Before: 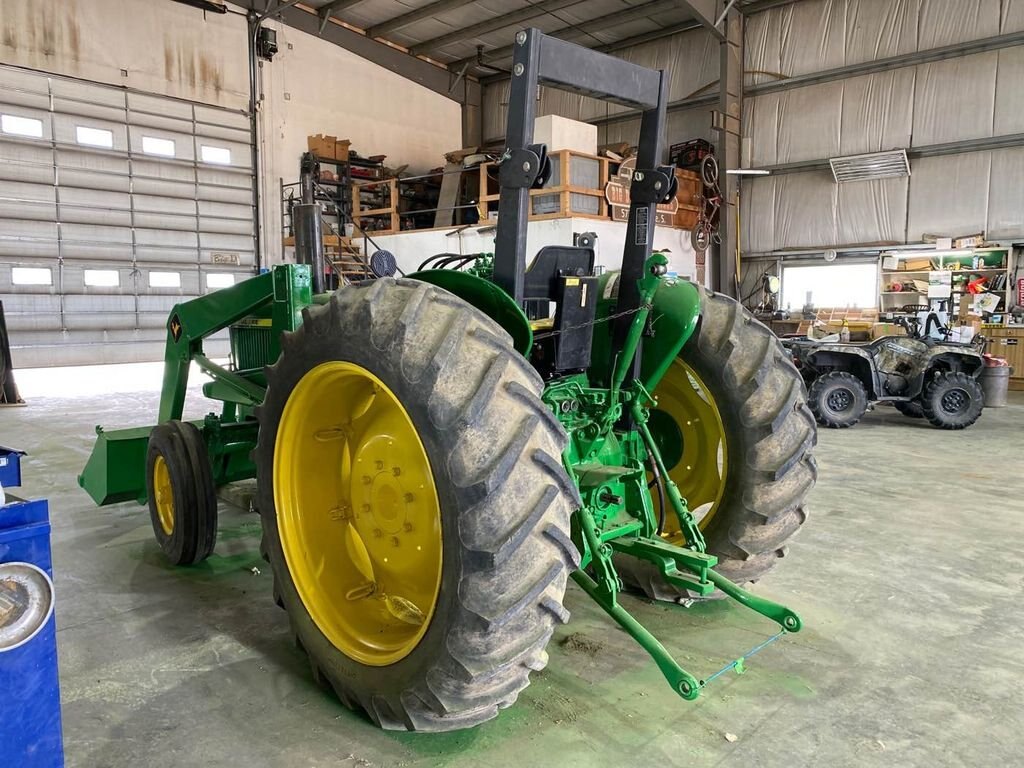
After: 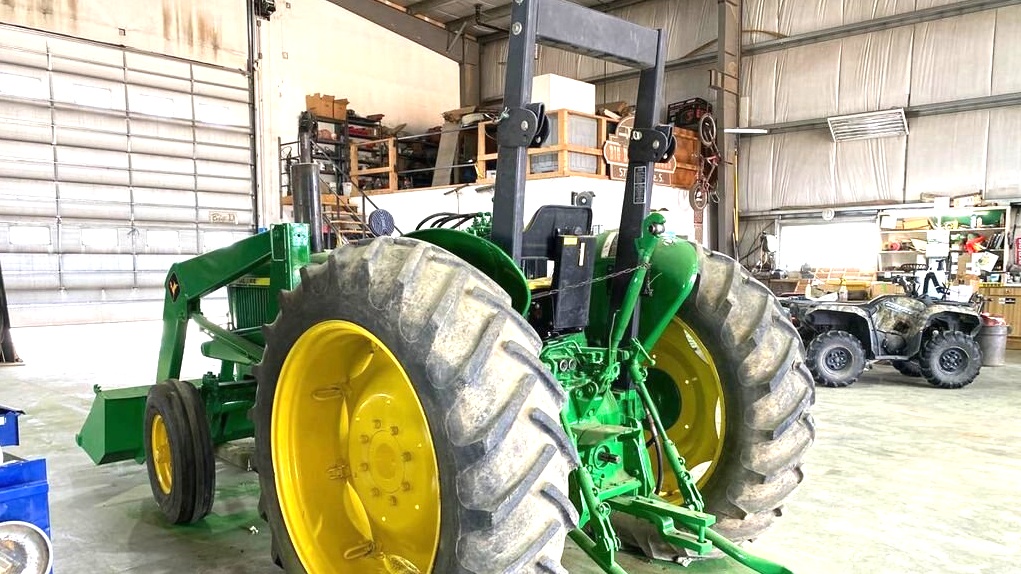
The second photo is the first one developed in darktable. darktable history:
exposure: black level correction 0, exposure 1.001 EV, compensate highlight preservation false
crop: left 0.197%, top 5.468%, bottom 19.779%
